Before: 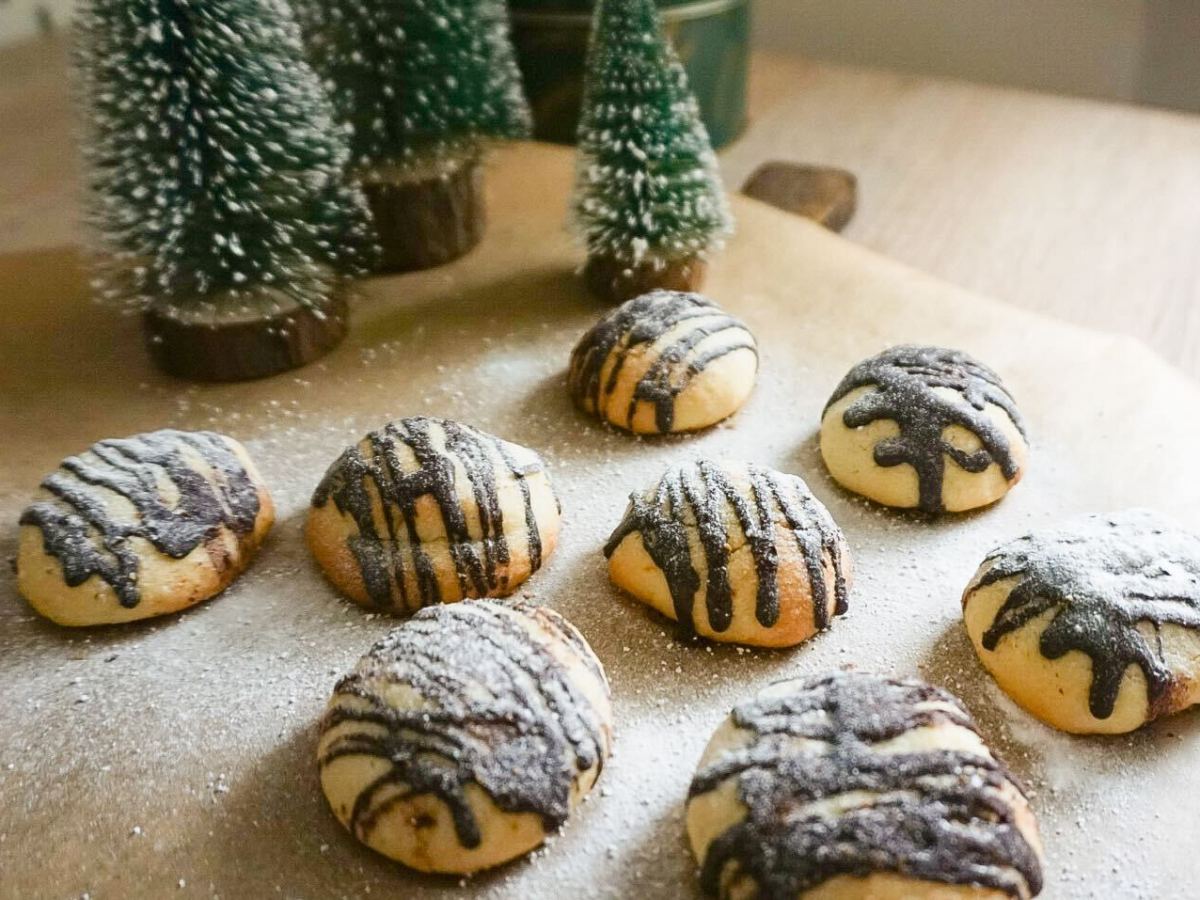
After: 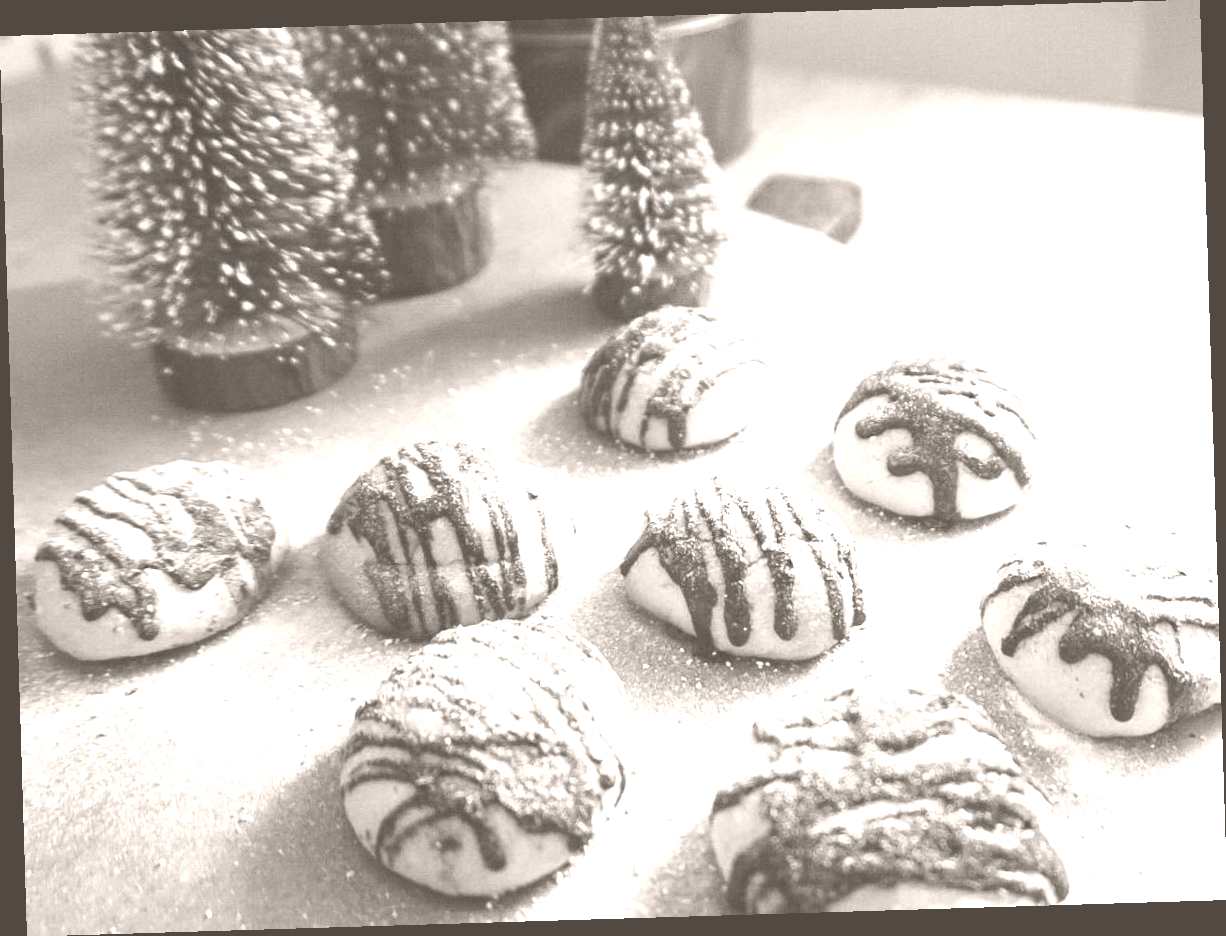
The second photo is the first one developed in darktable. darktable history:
rotate and perspective: rotation -1.75°, automatic cropping off
colorize: hue 34.49°, saturation 35.33%, source mix 100%, lightness 55%, version 1
